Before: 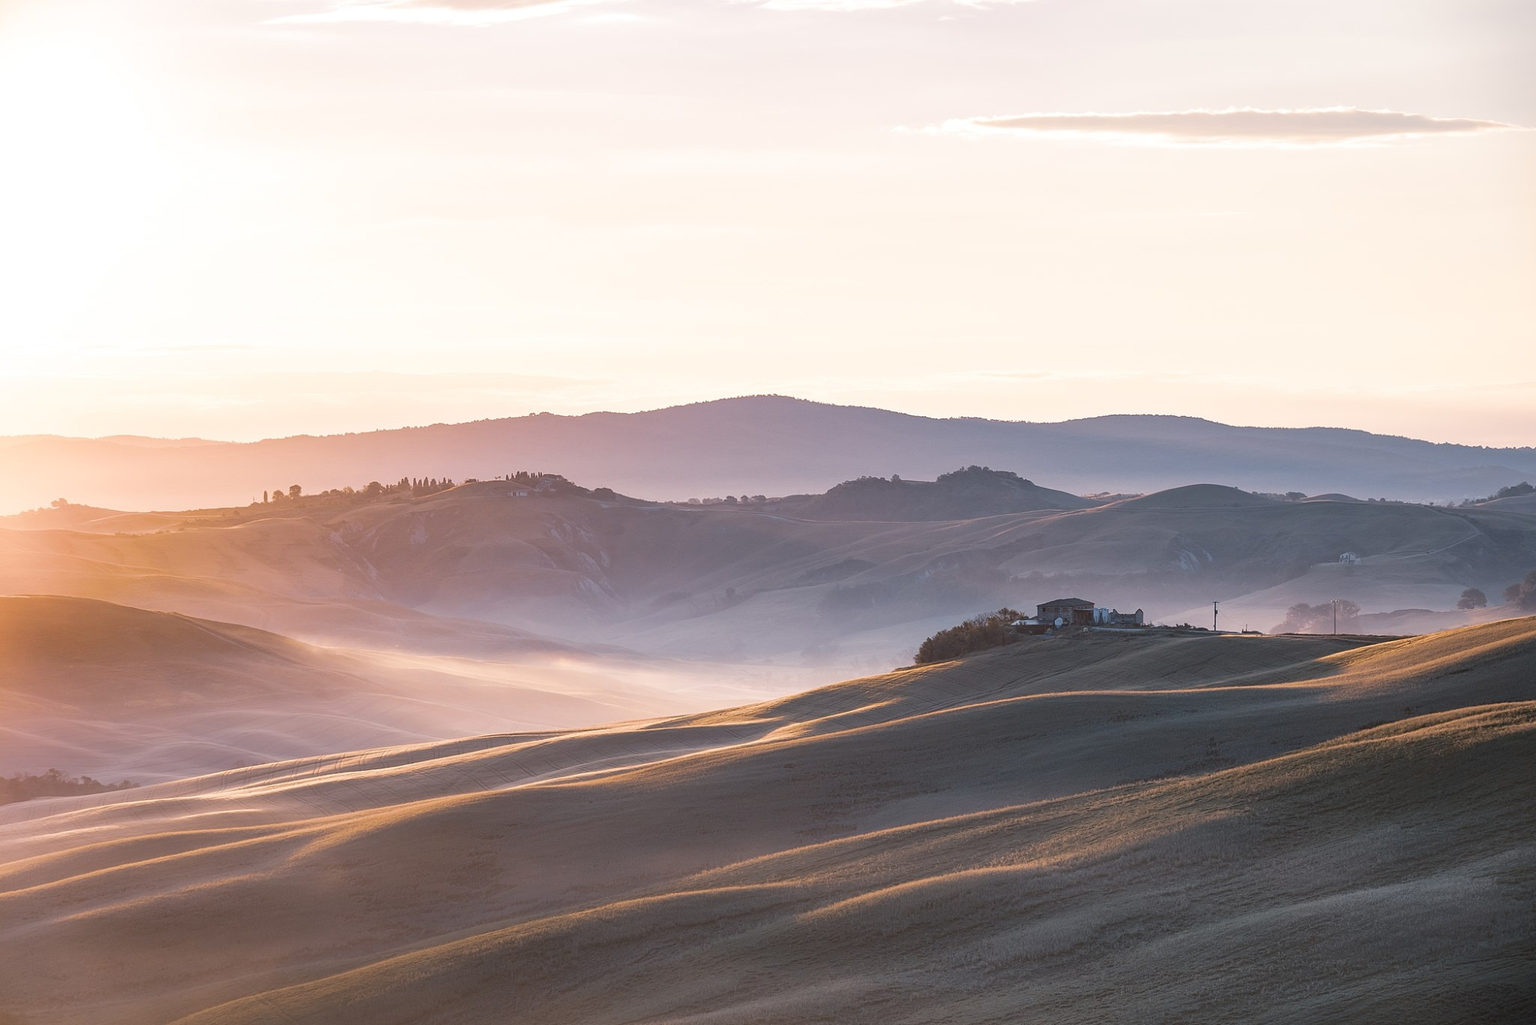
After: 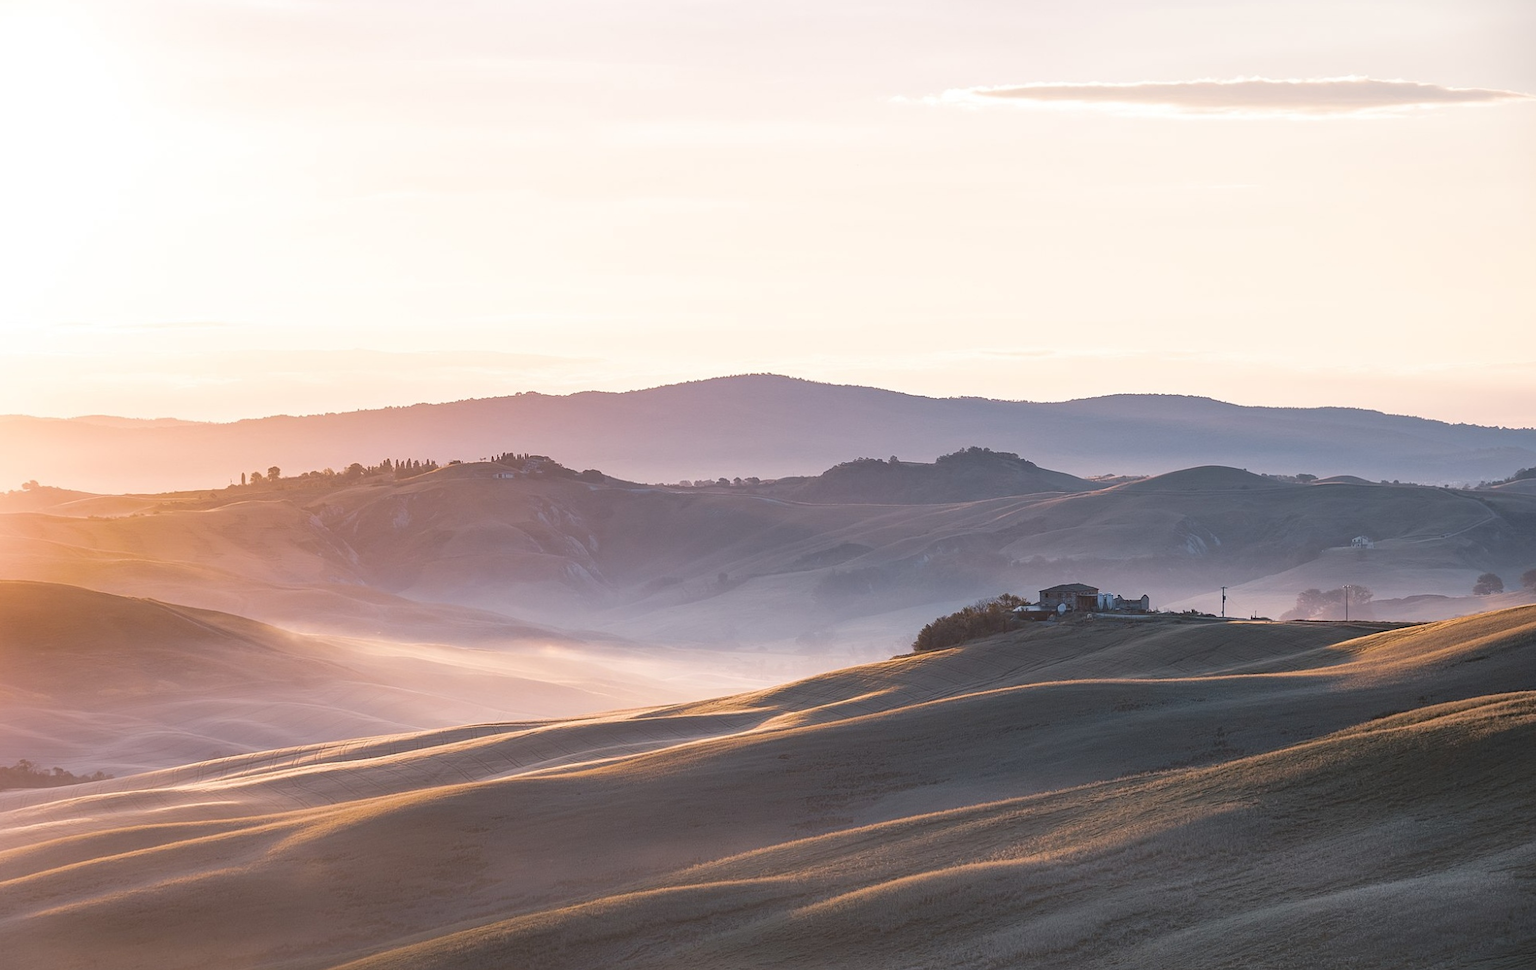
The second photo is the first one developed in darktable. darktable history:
tone equalizer: on, module defaults
crop: left 1.964%, top 3.251%, right 1.122%, bottom 4.933%
